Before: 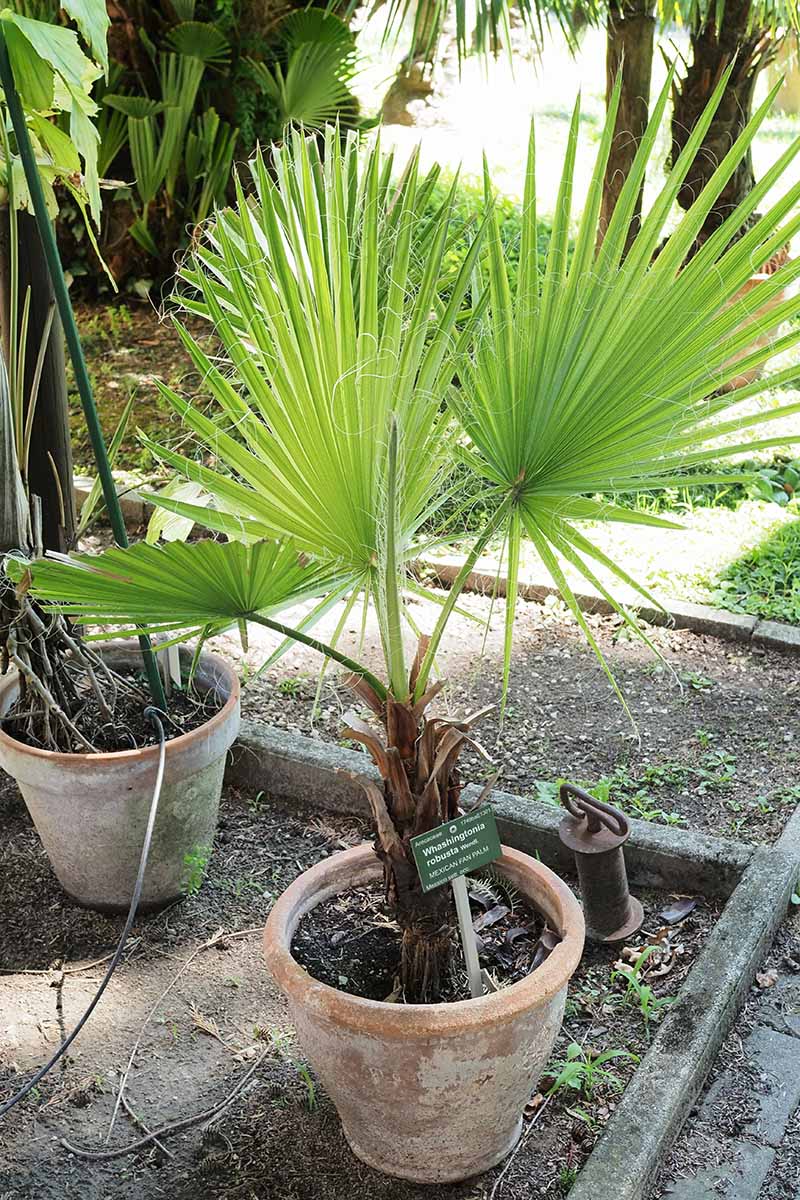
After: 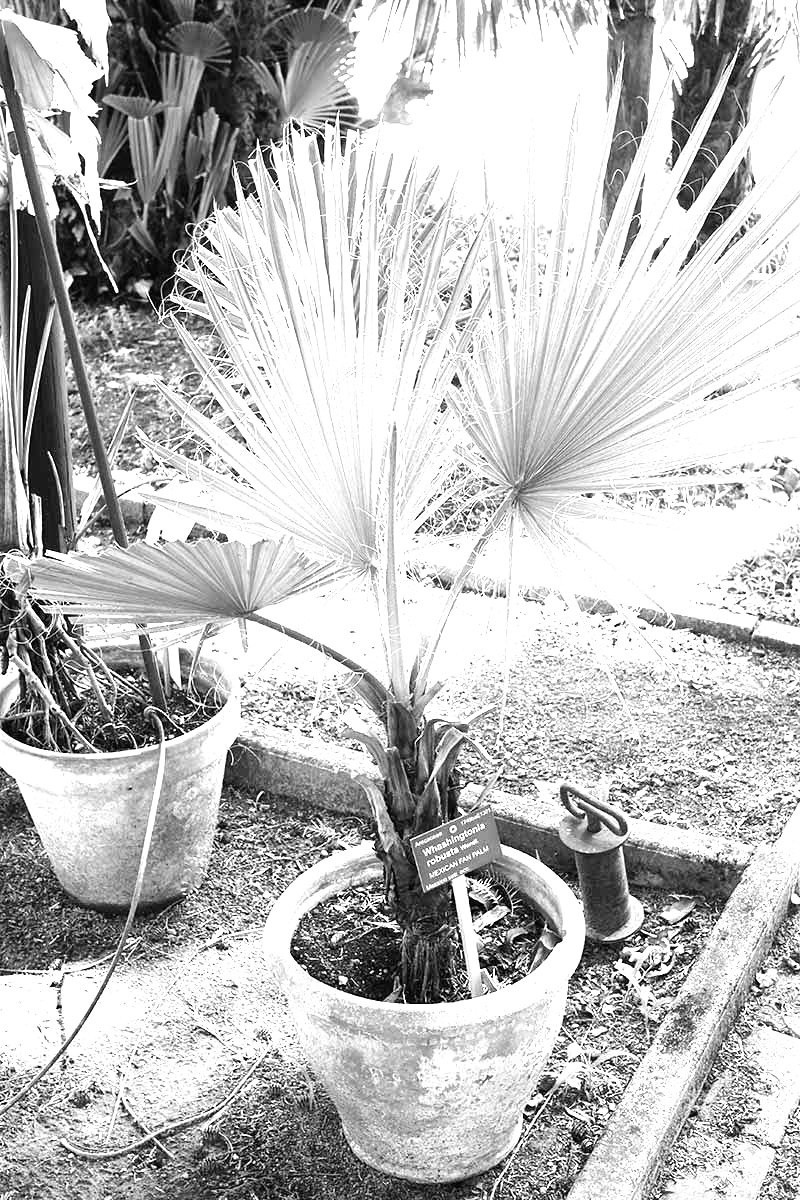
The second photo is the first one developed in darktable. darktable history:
exposure: black level correction 0, exposure 1.001 EV, compensate highlight preservation false
color calibration: output gray [0.21, 0.42, 0.37, 0], illuminant as shot in camera, x 0.358, y 0.373, temperature 4628.91 K
tone equalizer: -8 EV -0.739 EV, -7 EV -0.703 EV, -6 EV -0.597 EV, -5 EV -0.375 EV, -3 EV 0.388 EV, -2 EV 0.6 EV, -1 EV 0.682 EV, +0 EV 0.753 EV
